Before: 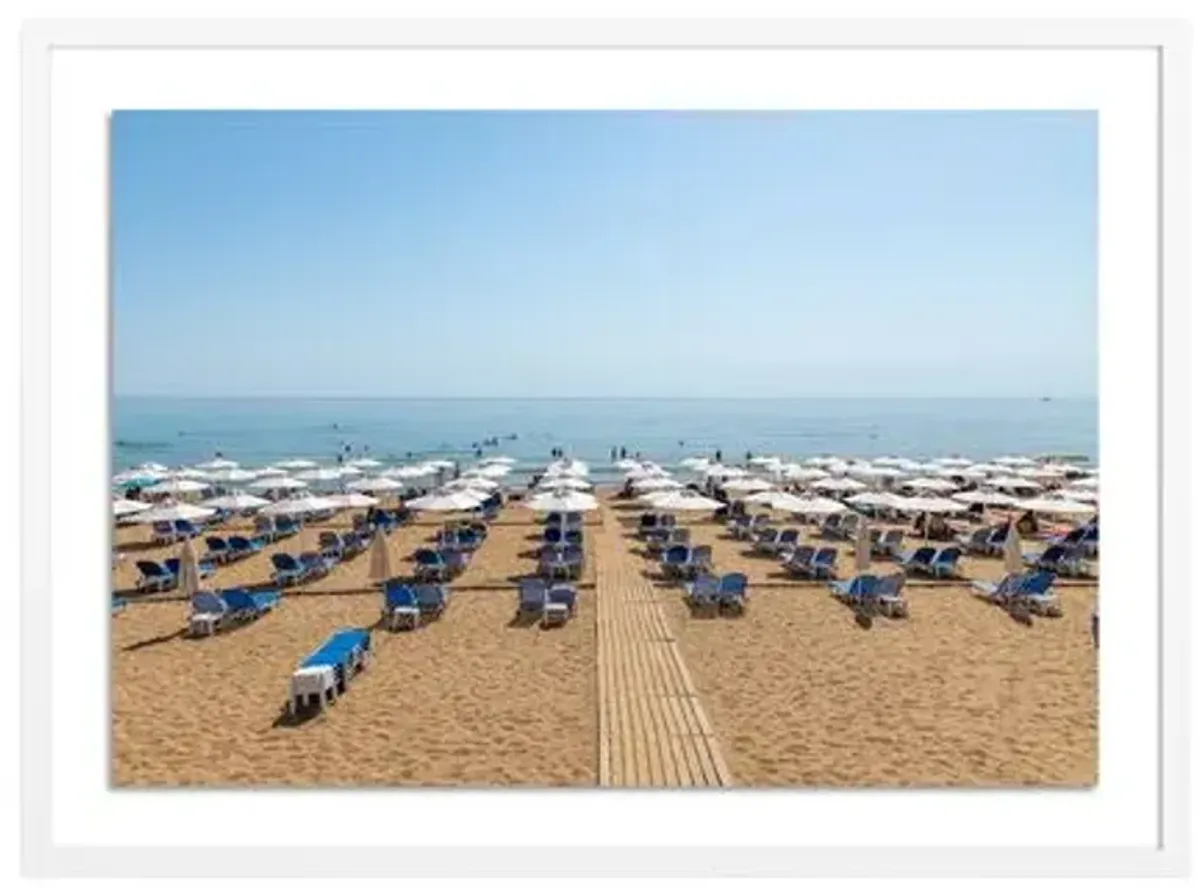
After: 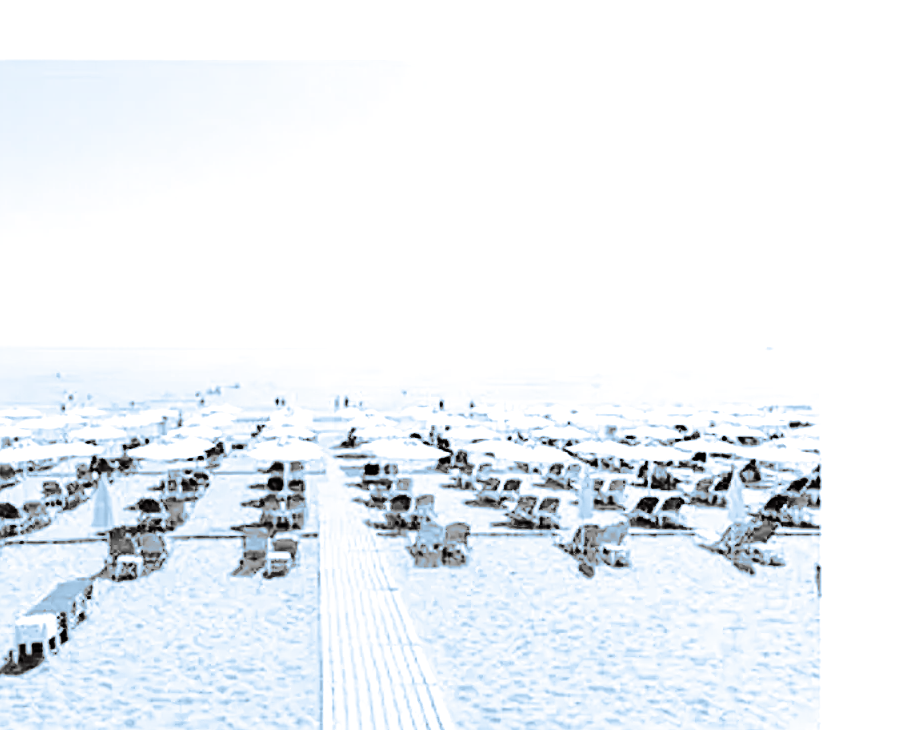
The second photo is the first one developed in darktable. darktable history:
monochrome: on, module defaults
filmic rgb: black relative exposure -5 EV, hardness 2.88, contrast 1.3, highlights saturation mix -10%
split-toning: shadows › hue 351.18°, shadows › saturation 0.86, highlights › hue 218.82°, highlights › saturation 0.73, balance -19.167
sharpen: radius 1.967
tone curve: curves: ch0 [(0, 0) (0.23, 0.189) (0.486, 0.52) (0.822, 0.825) (0.994, 0.955)]; ch1 [(0, 0) (0.226, 0.261) (0.379, 0.442) (0.469, 0.468) (0.495, 0.498) (0.514, 0.509) (0.561, 0.603) (0.59, 0.656) (1, 1)]; ch2 [(0, 0) (0.269, 0.299) (0.459, 0.43) (0.498, 0.5) (0.523, 0.52) (0.586, 0.569) (0.635, 0.617) (0.659, 0.681) (0.718, 0.764) (1, 1)], color space Lab, independent channels, preserve colors none
exposure: black level correction 0, exposure 1.7 EV, compensate exposure bias true, compensate highlight preservation false
levels: levels [0, 0.435, 0.917]
crop: left 23.095%, top 5.827%, bottom 11.854%
